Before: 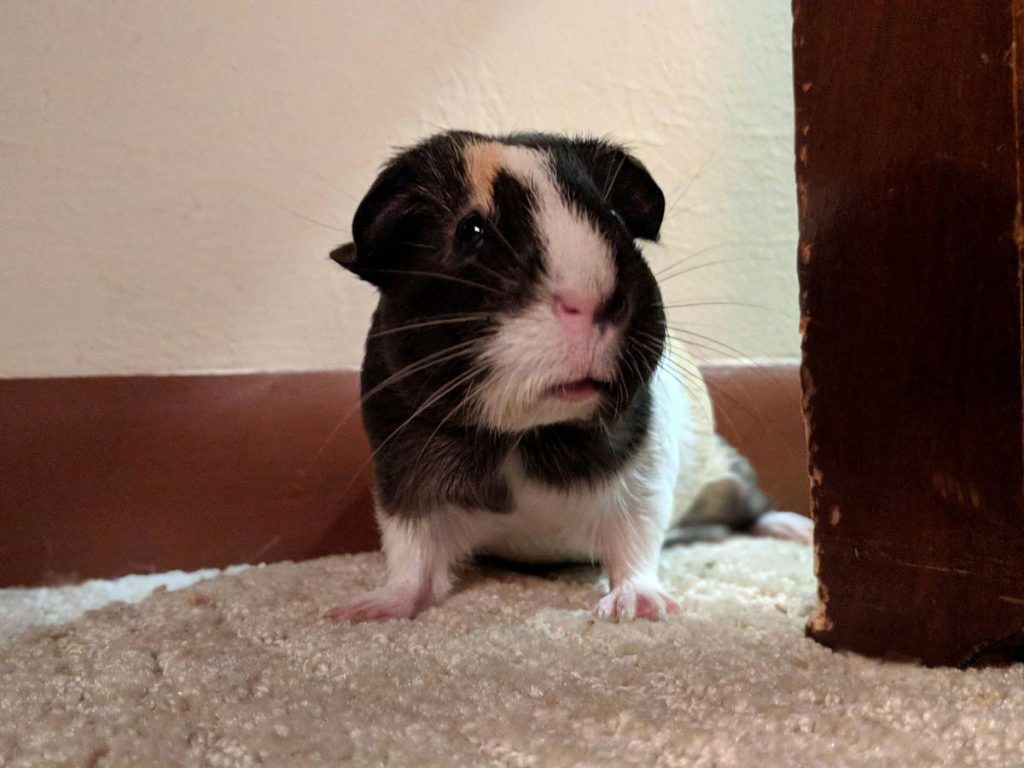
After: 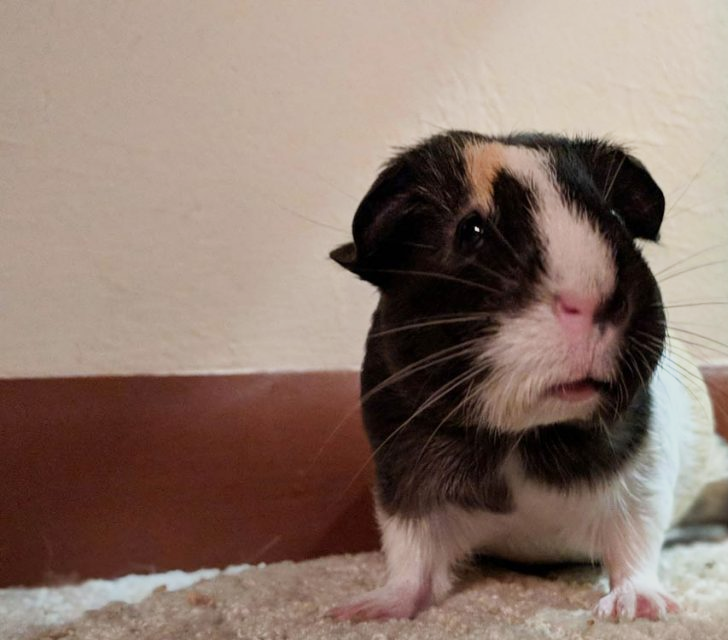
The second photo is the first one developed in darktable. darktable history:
sigmoid: contrast 1.22, skew 0.65
white balance: emerald 1
crop: right 28.885%, bottom 16.626%
